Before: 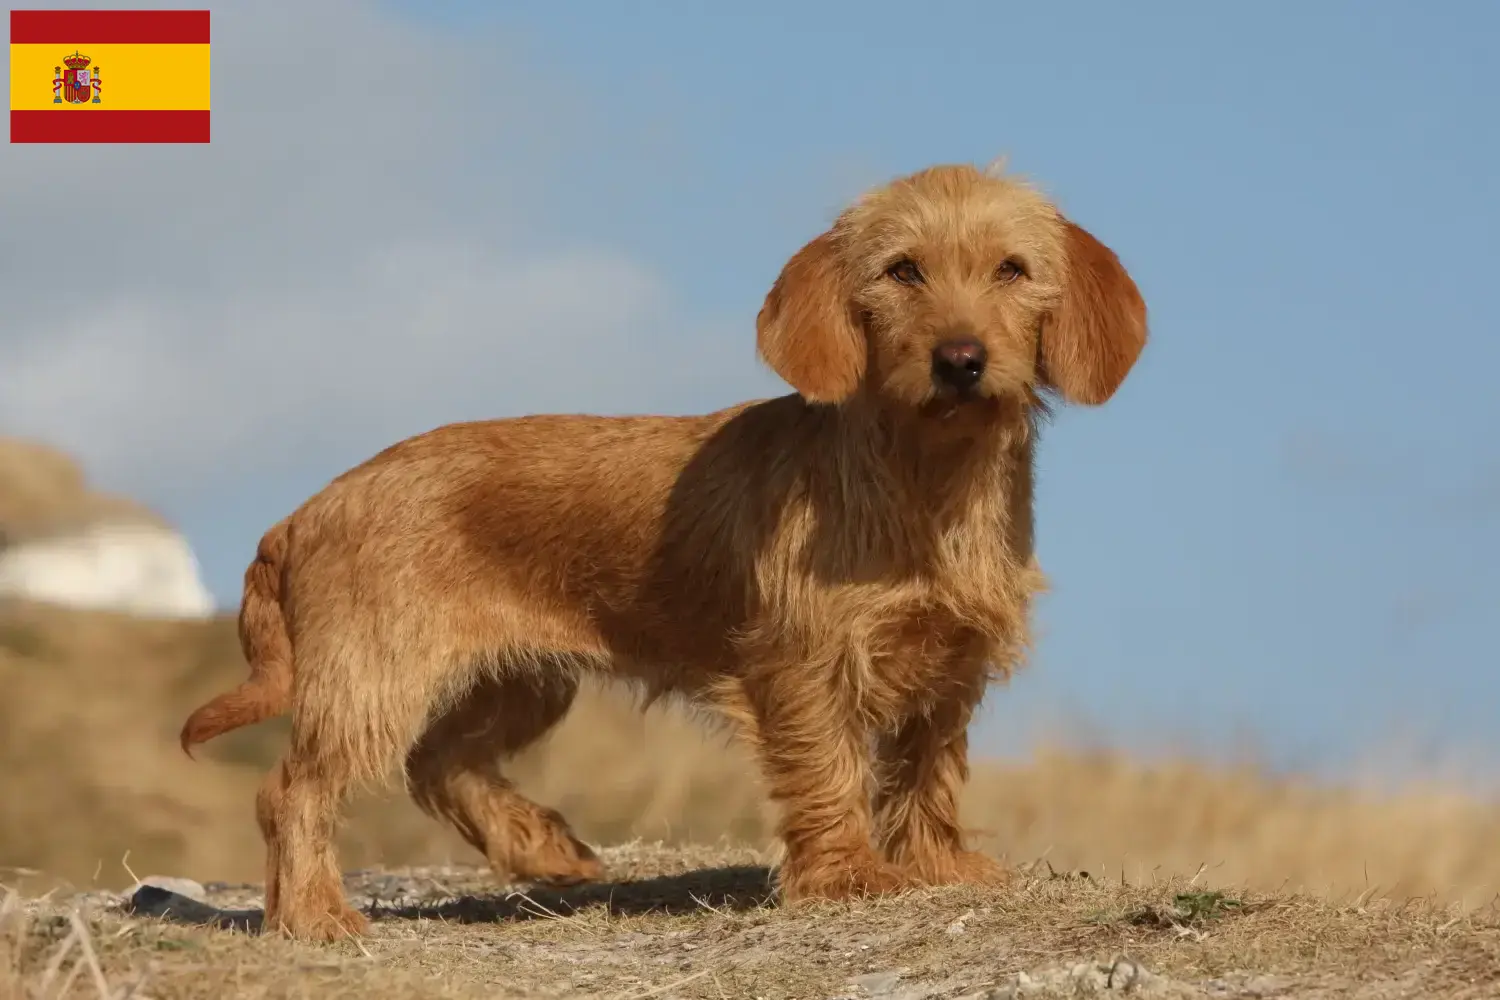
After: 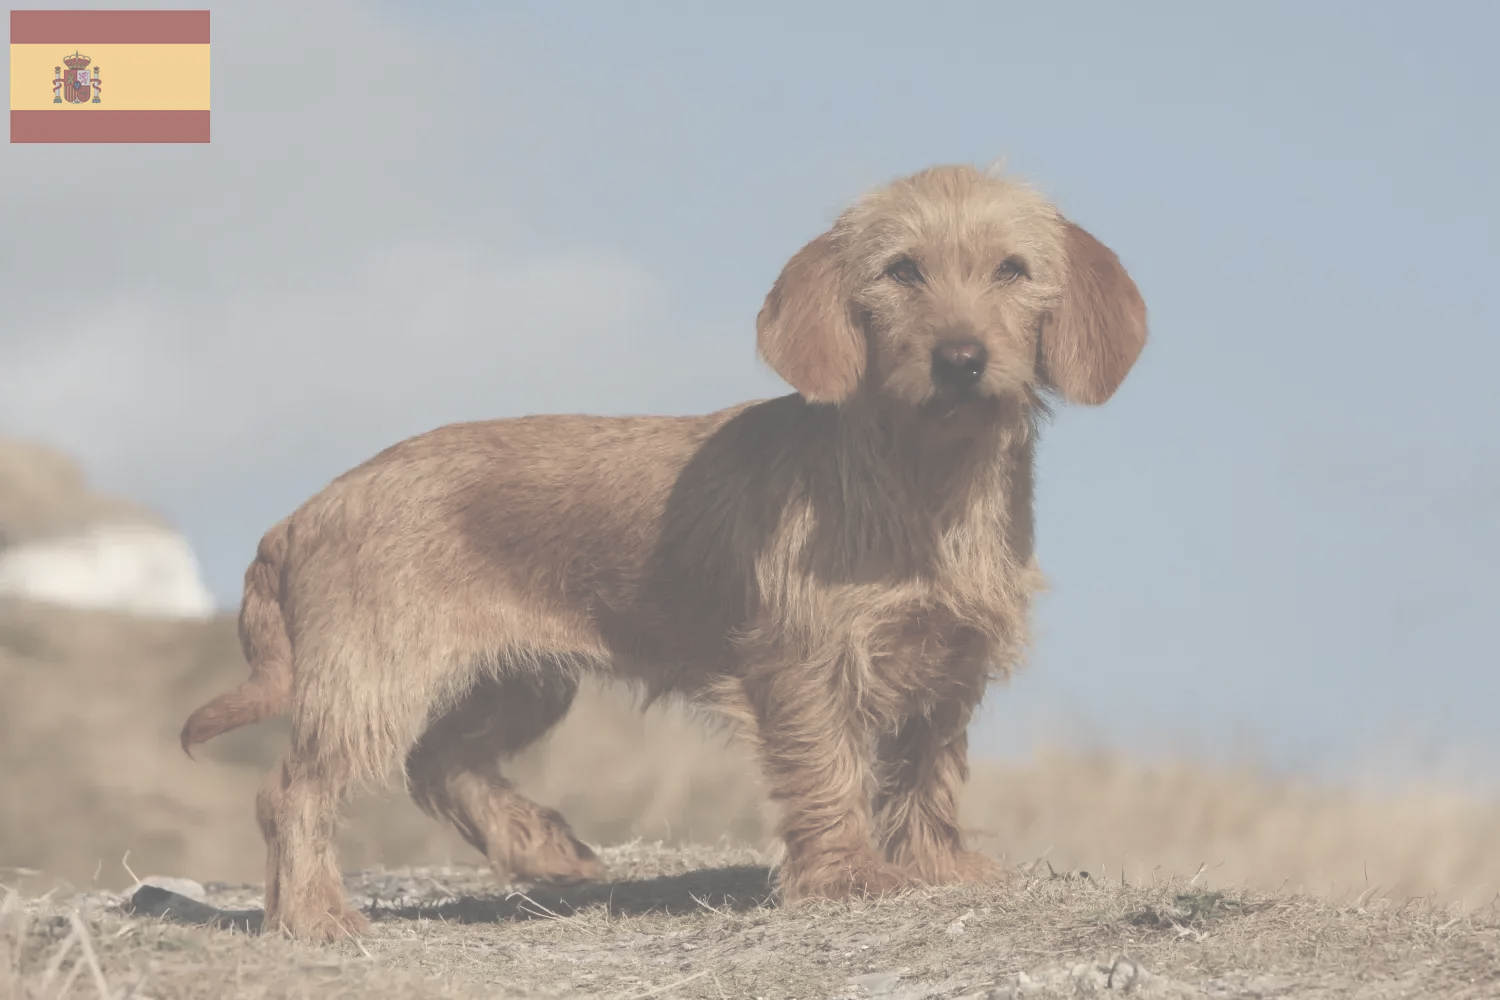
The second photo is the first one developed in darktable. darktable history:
exposure: black level correction -0.062, exposure -0.05 EV, compensate highlight preservation false
contrast brightness saturation: brightness 0.18, saturation -0.5
